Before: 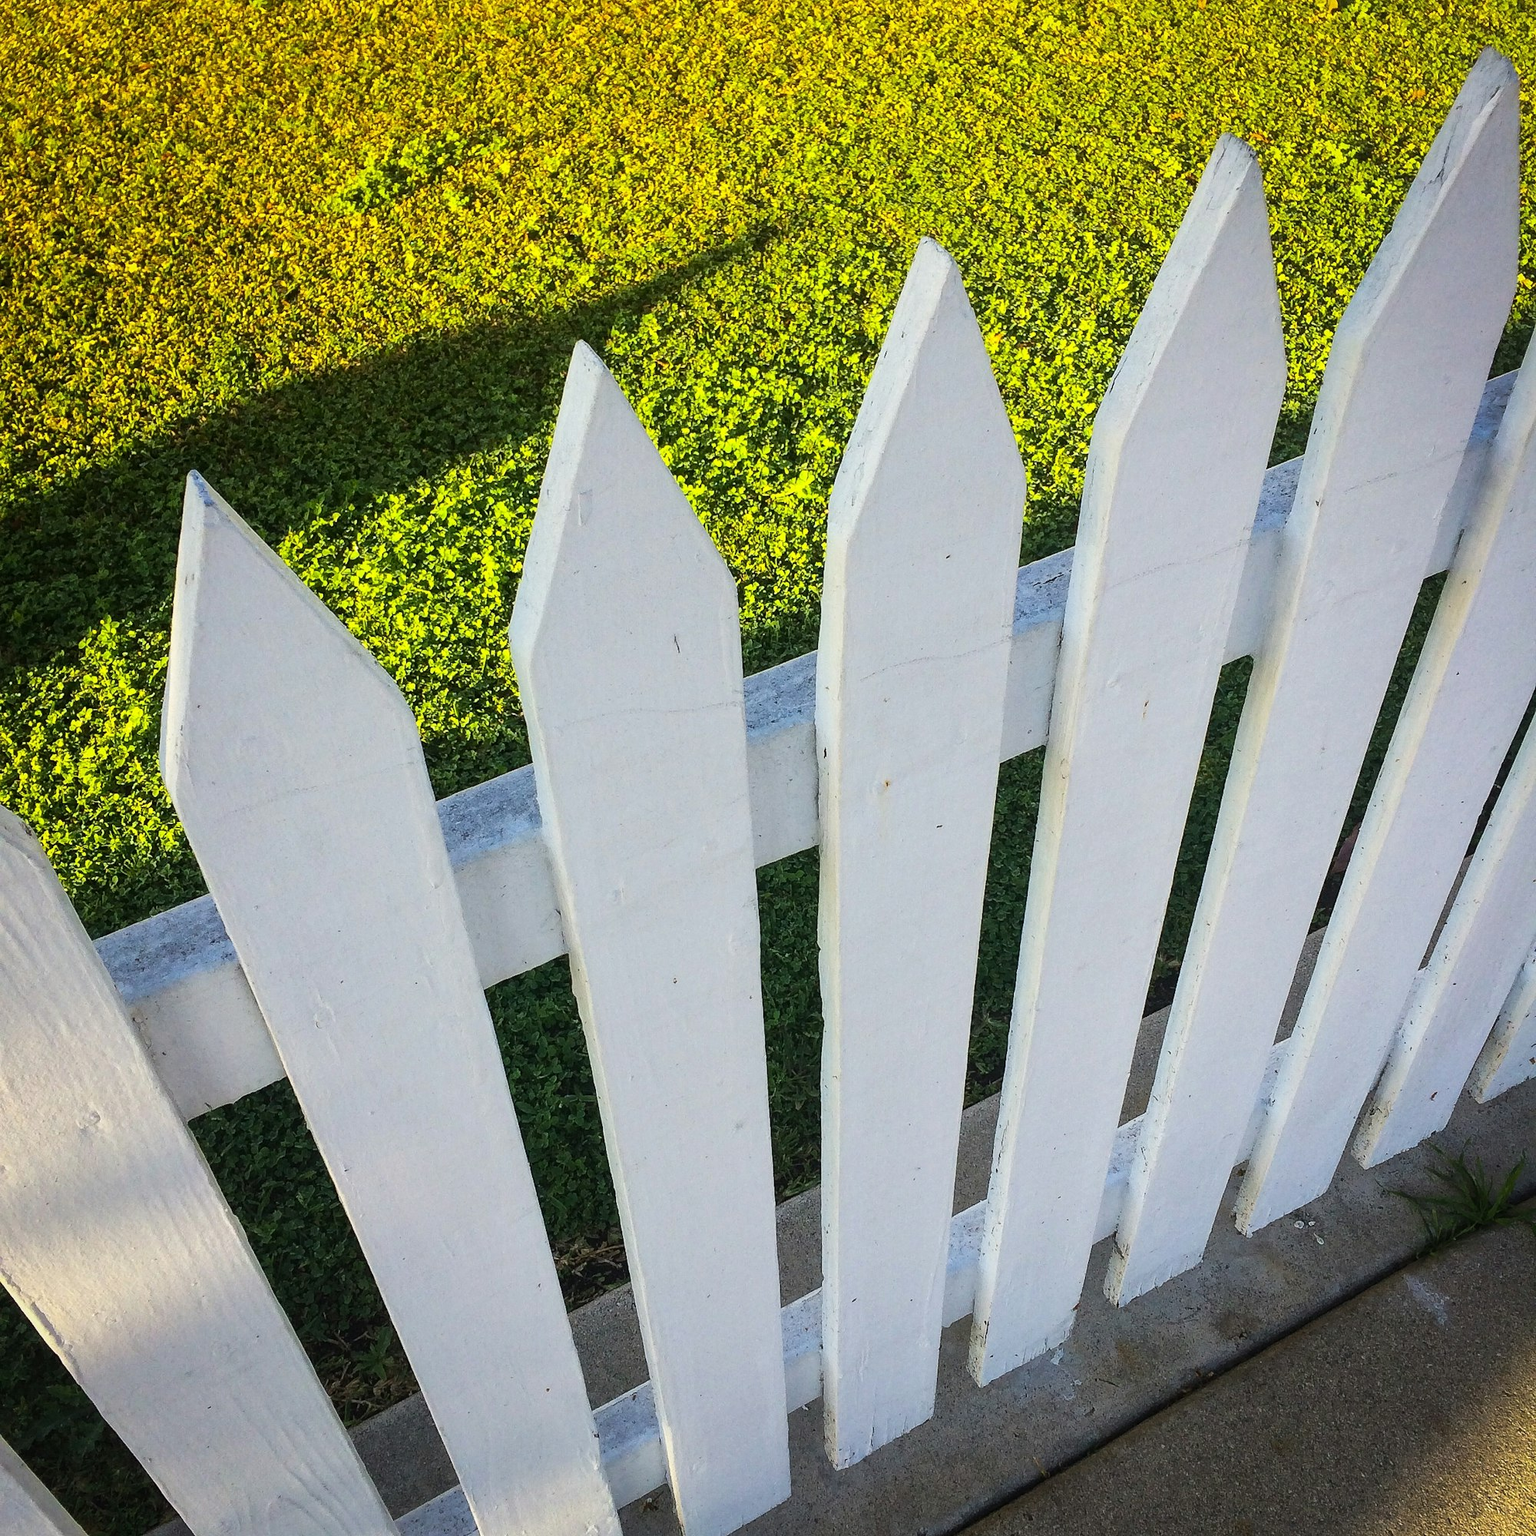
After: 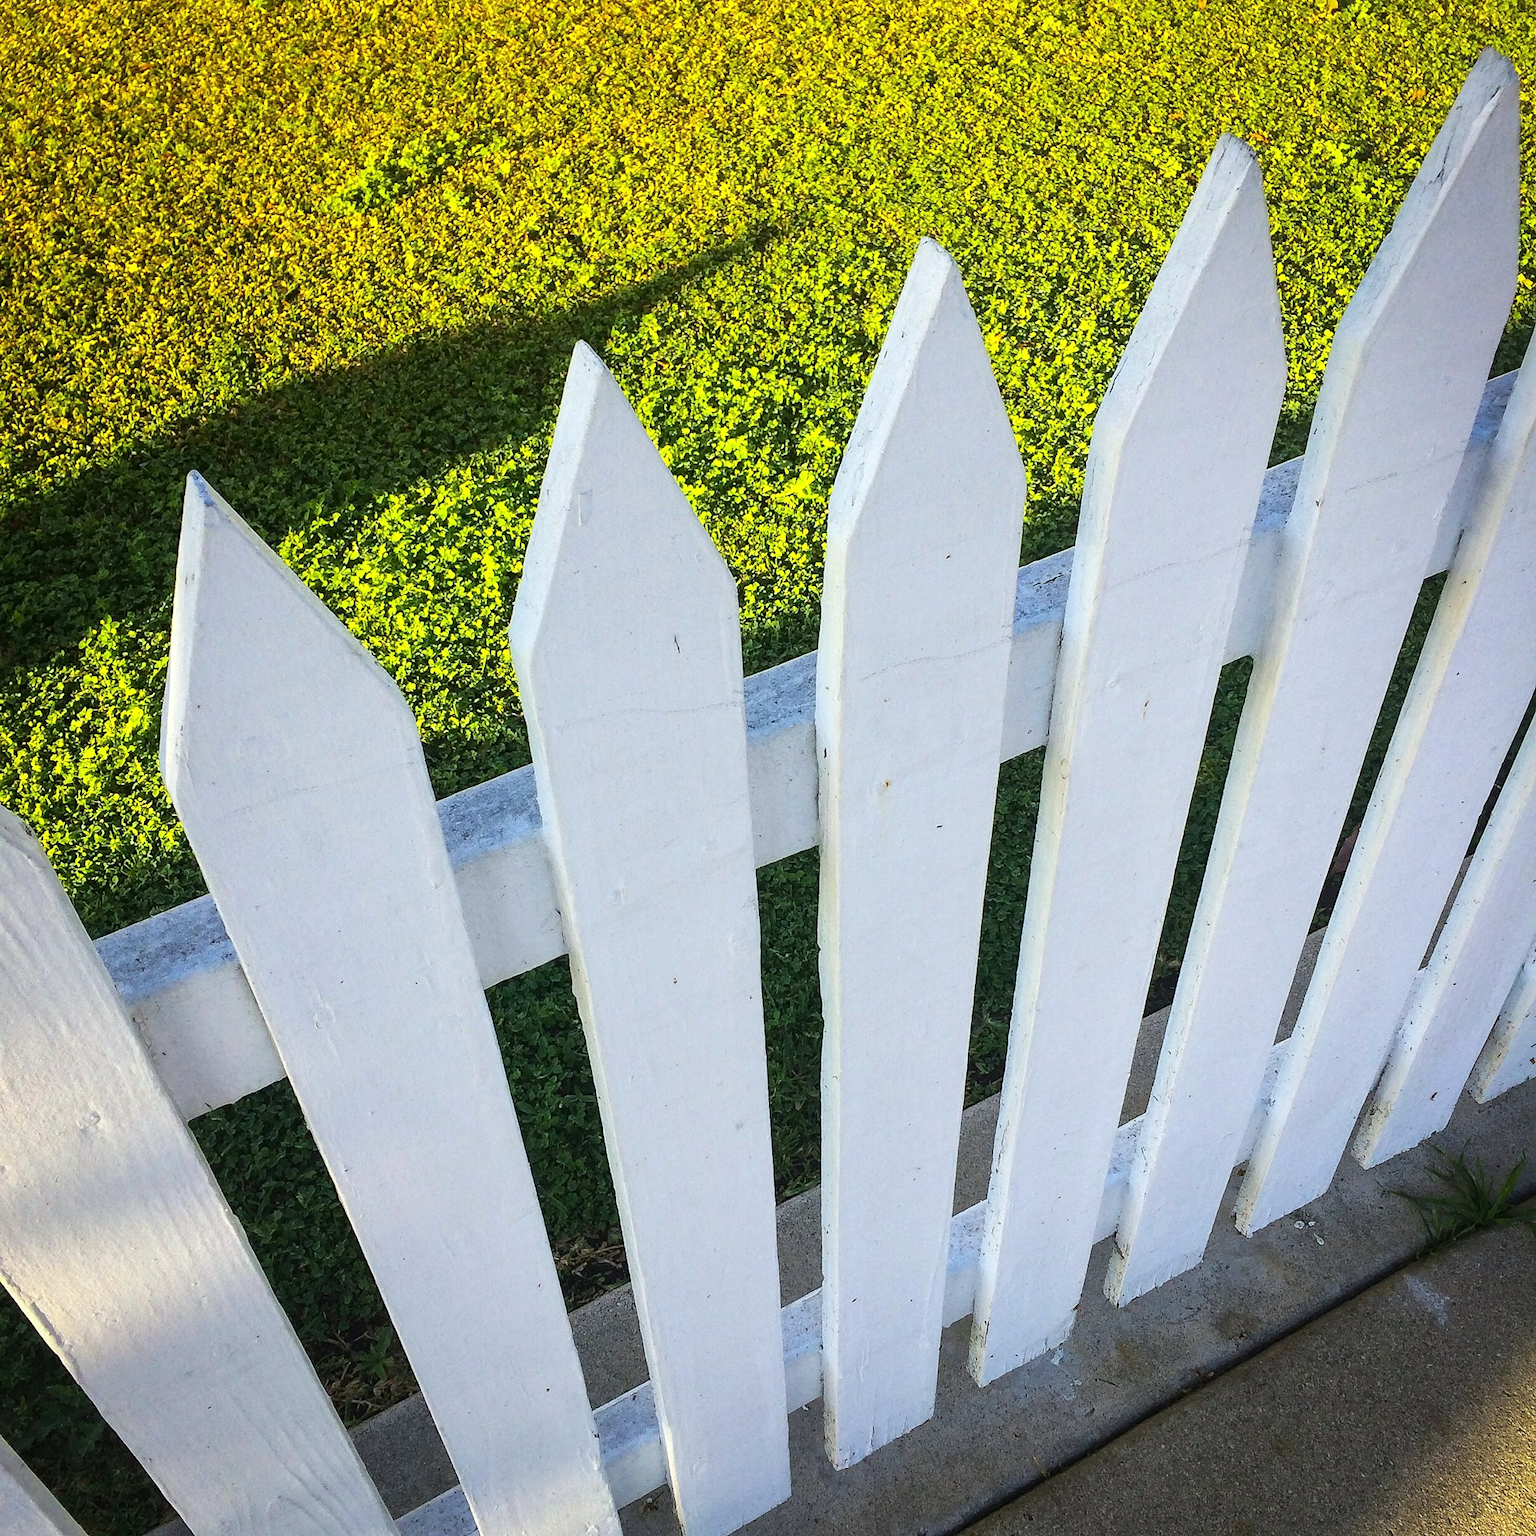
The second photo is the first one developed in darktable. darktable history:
white balance: red 0.98, blue 1.034
exposure: exposure 0.2 EV, compensate highlight preservation false
